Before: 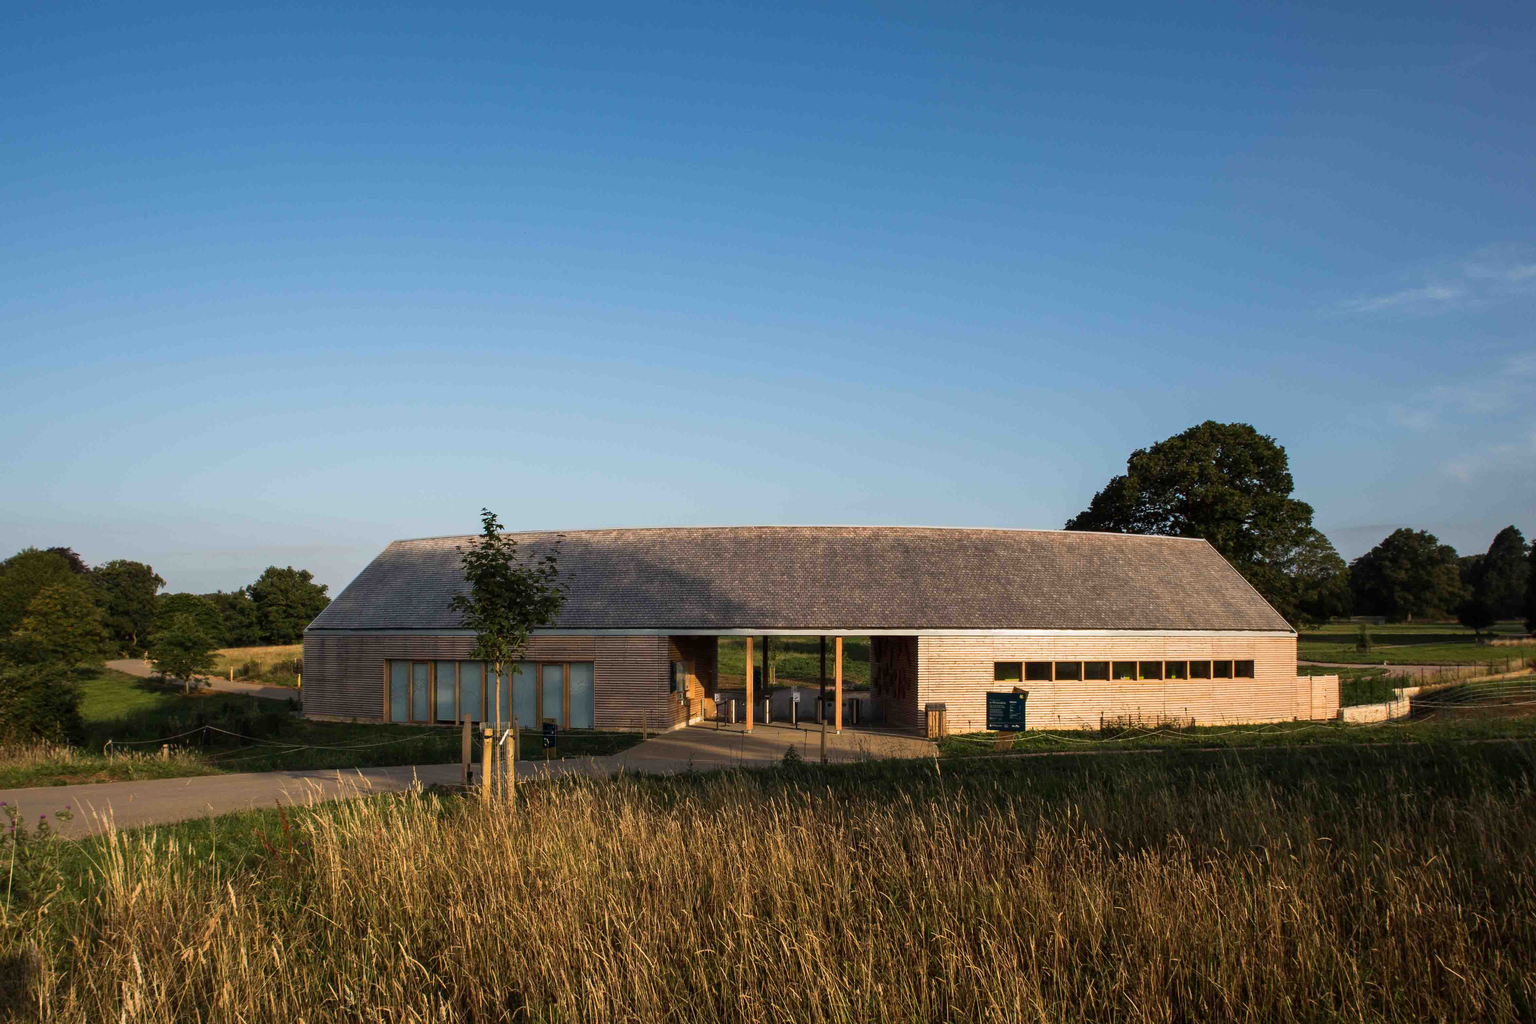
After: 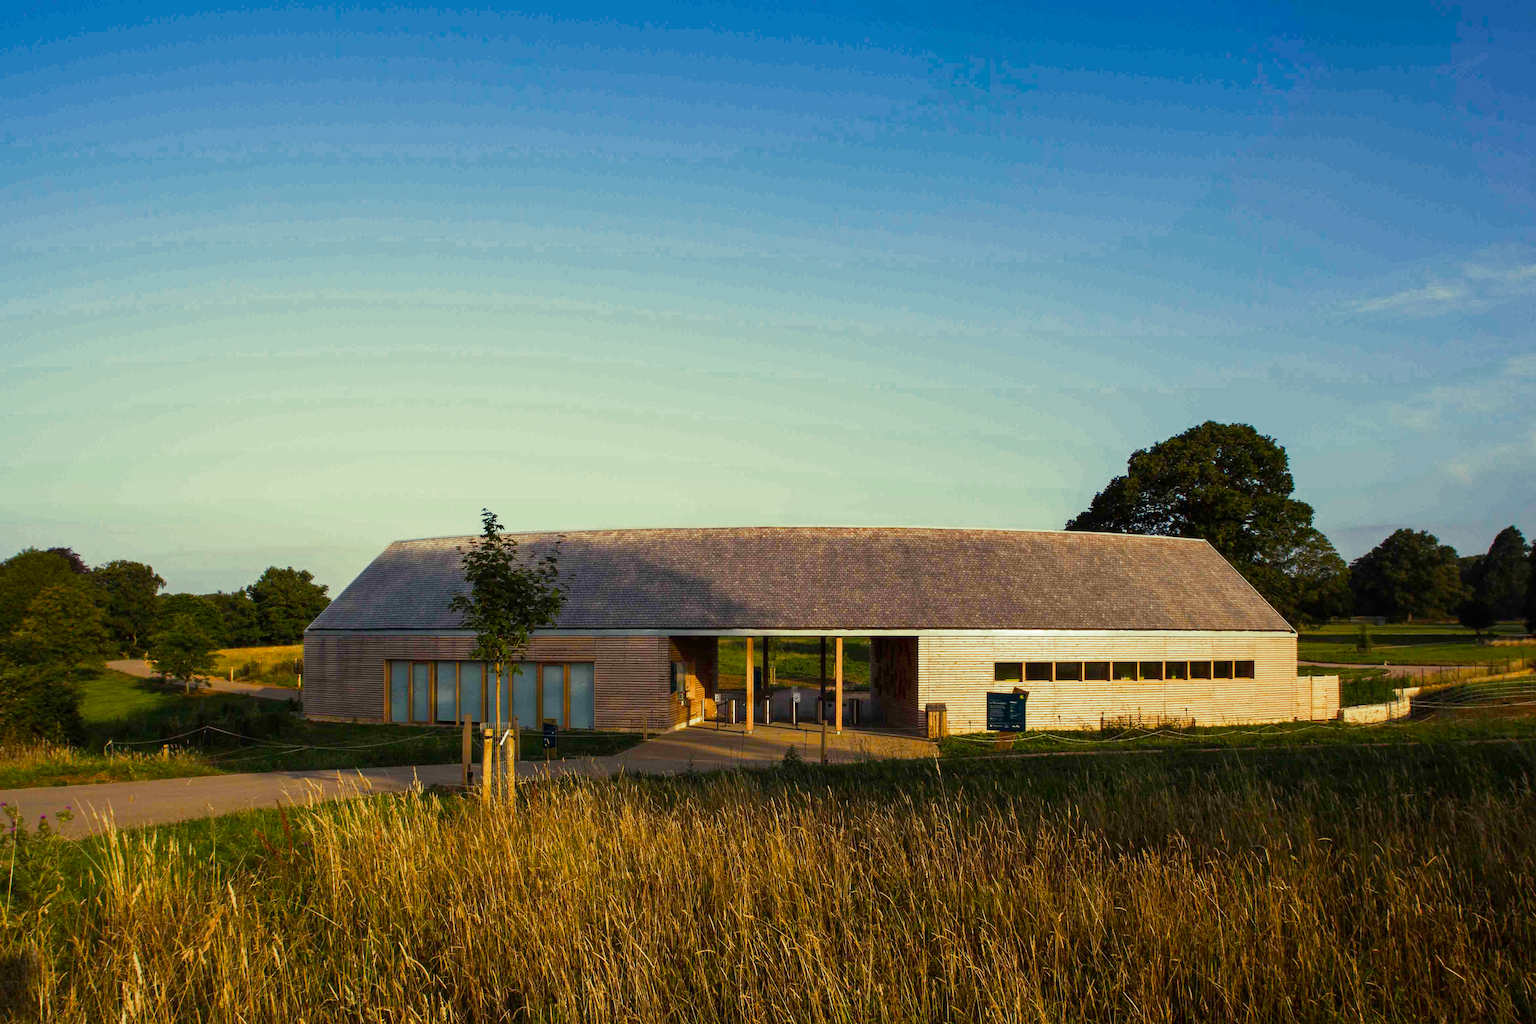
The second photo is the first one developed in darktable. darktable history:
color balance rgb: linear chroma grading › global chroma 15%, perceptual saturation grading › global saturation 30%
split-toning: shadows › hue 290.82°, shadows › saturation 0.34, highlights › saturation 0.38, balance 0, compress 50%
